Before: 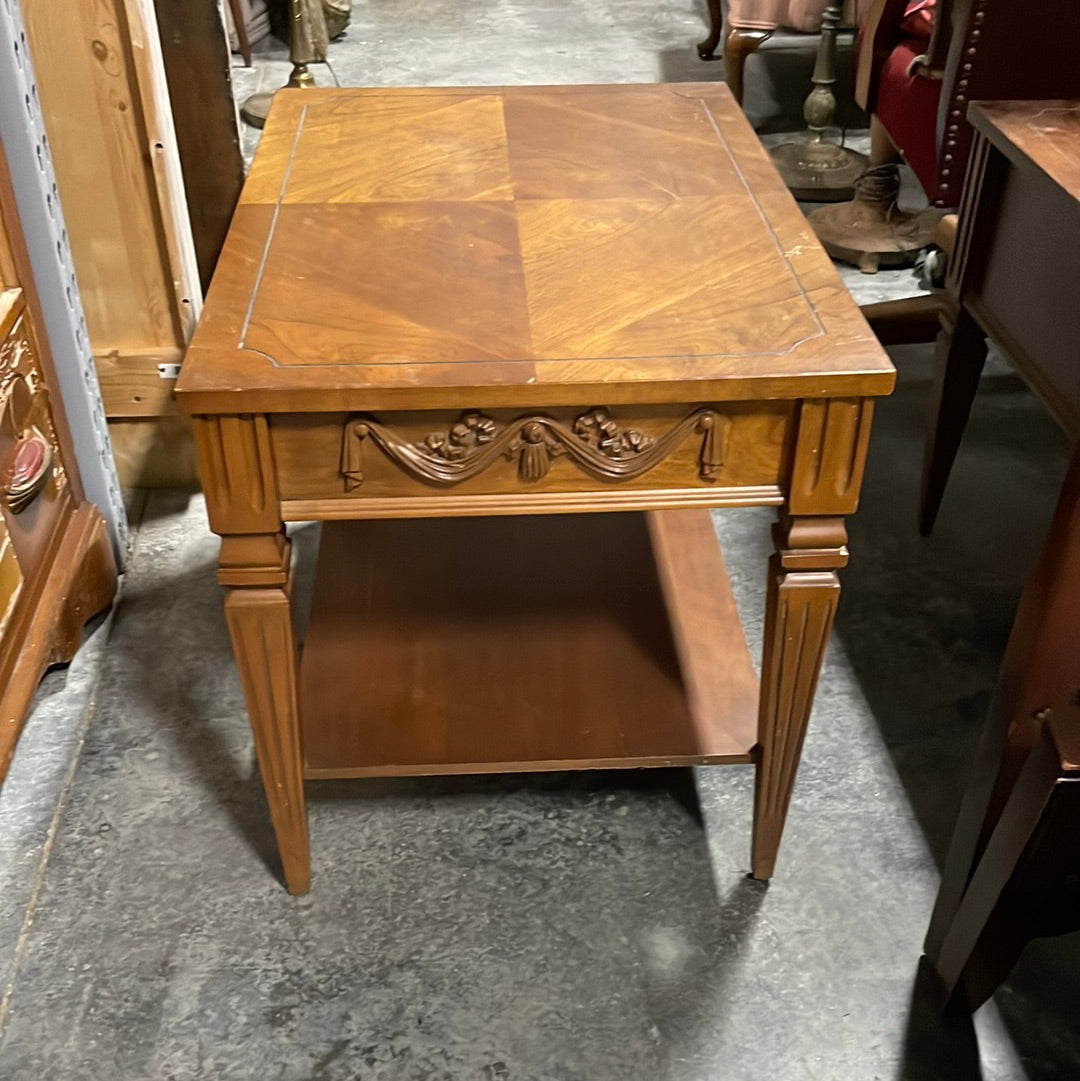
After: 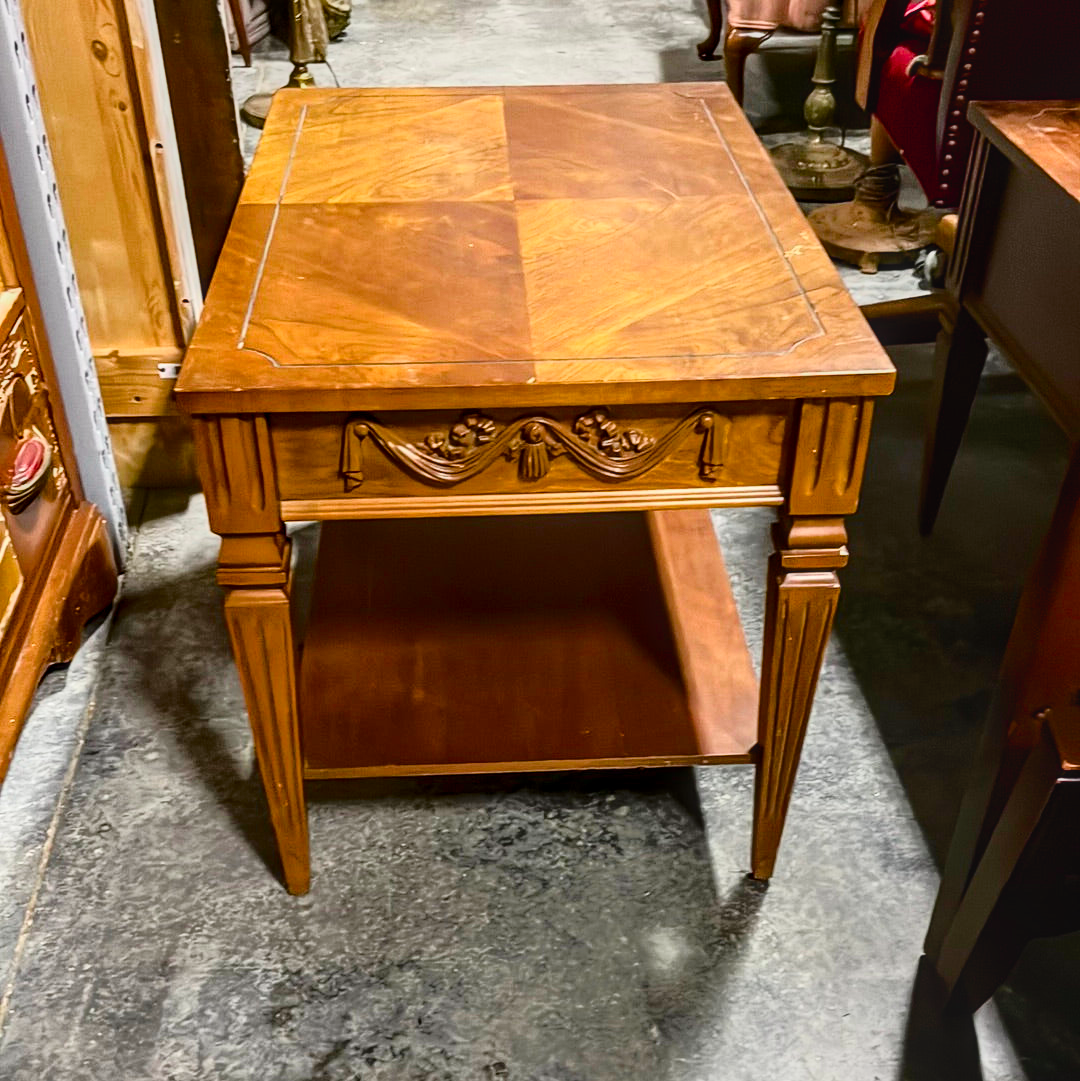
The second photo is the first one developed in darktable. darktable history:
color balance rgb: perceptual saturation grading › global saturation 20%, perceptual saturation grading › highlights -25%, perceptual saturation grading › shadows 50.52%, global vibrance 40.24%
tone curve: curves: ch0 [(0, 0.032) (0.094, 0.08) (0.265, 0.208) (0.41, 0.417) (0.498, 0.496) (0.638, 0.673) (0.819, 0.841) (0.96, 0.899)]; ch1 [(0, 0) (0.161, 0.092) (0.37, 0.302) (0.417, 0.434) (0.495, 0.498) (0.576, 0.589) (0.725, 0.765) (1, 1)]; ch2 [(0, 0) (0.352, 0.403) (0.45, 0.469) (0.521, 0.515) (0.59, 0.579) (1, 1)], color space Lab, independent channels, preserve colors none
local contrast: highlights 61%, detail 143%, midtone range 0.428
